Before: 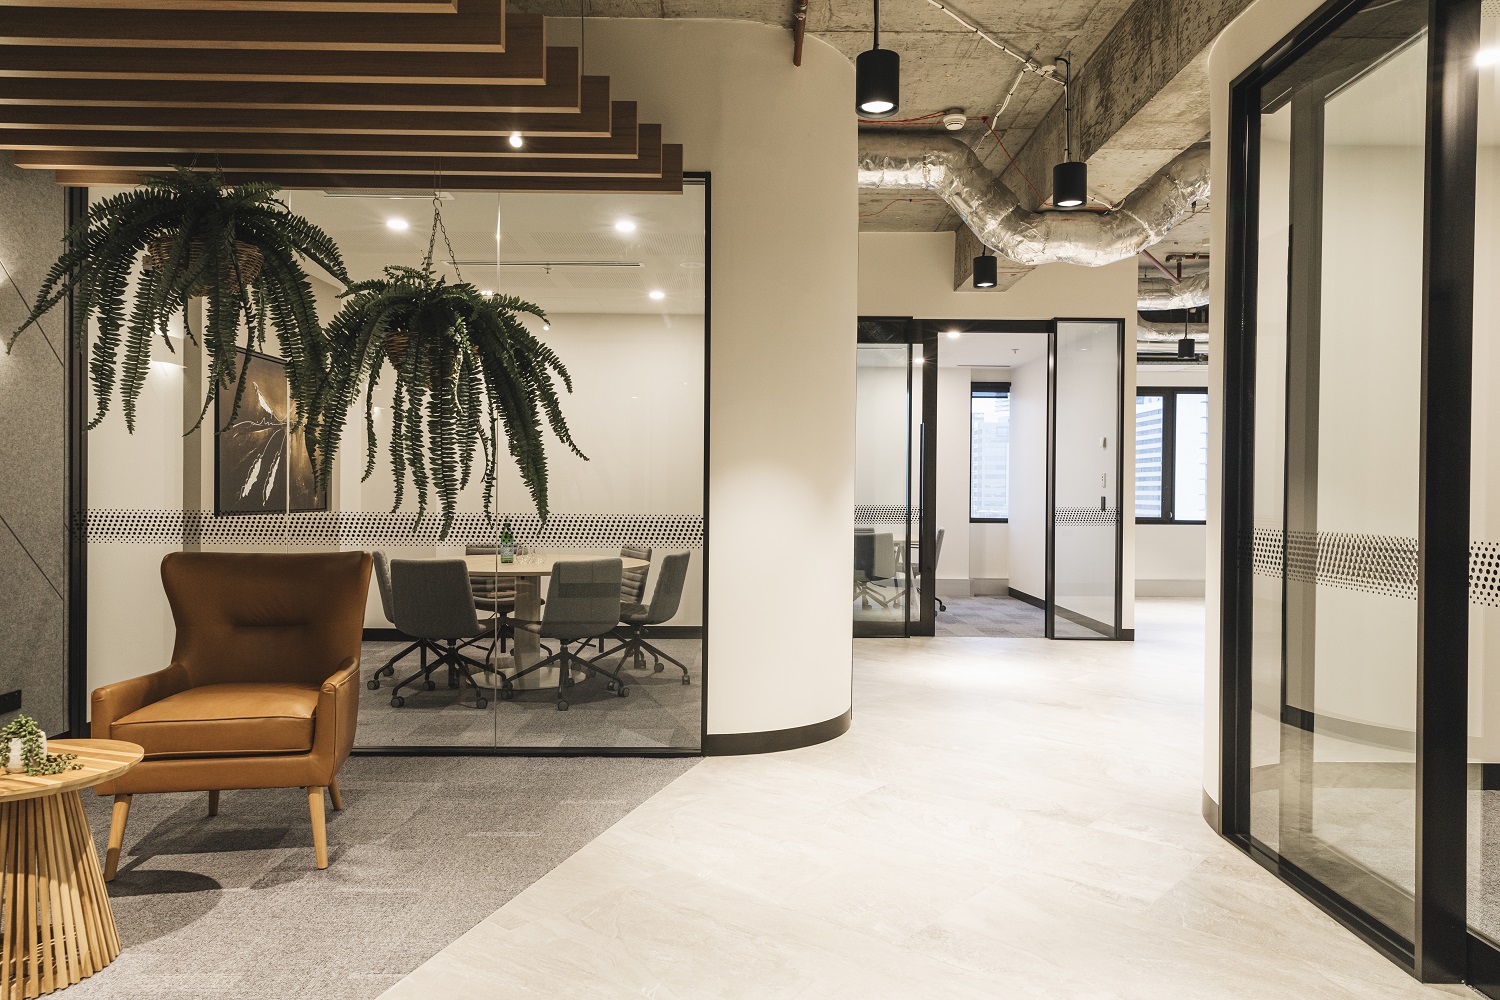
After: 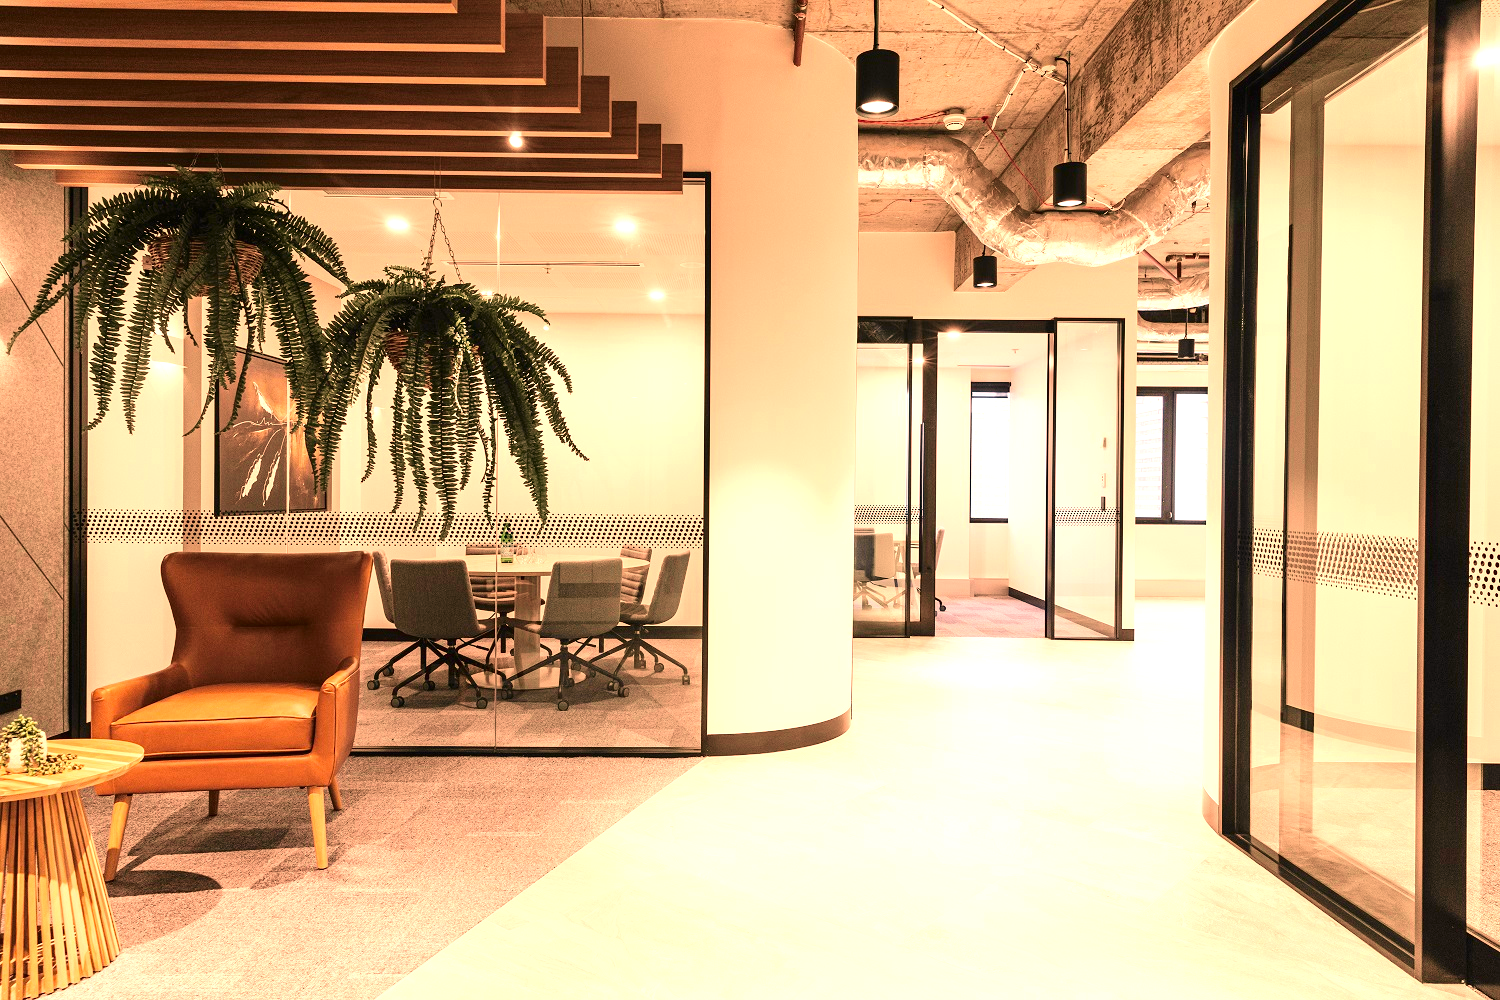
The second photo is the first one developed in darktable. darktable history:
exposure: exposure 0.935 EV, compensate highlight preservation false
color correction: highlights a* 21.88, highlights b* 22.25
tone curve: curves: ch0 [(0.003, 0) (0.066, 0.023) (0.149, 0.094) (0.264, 0.238) (0.395, 0.421) (0.517, 0.56) (0.688, 0.743) (0.813, 0.846) (1, 1)]; ch1 [(0, 0) (0.164, 0.115) (0.337, 0.332) (0.39, 0.398) (0.464, 0.461) (0.501, 0.5) (0.521, 0.535) (0.571, 0.588) (0.652, 0.681) (0.733, 0.749) (0.811, 0.796) (1, 1)]; ch2 [(0, 0) (0.337, 0.382) (0.464, 0.476) (0.501, 0.502) (0.527, 0.54) (0.556, 0.567) (0.6, 0.59) (0.687, 0.675) (1, 1)], color space Lab, independent channels, preserve colors none
